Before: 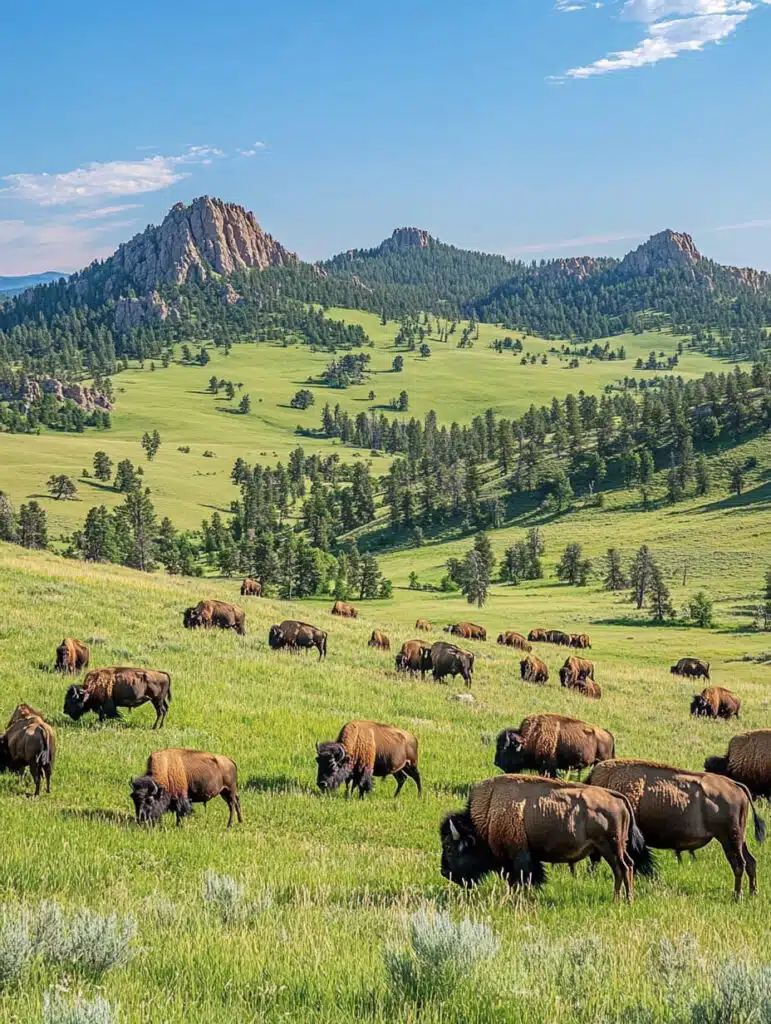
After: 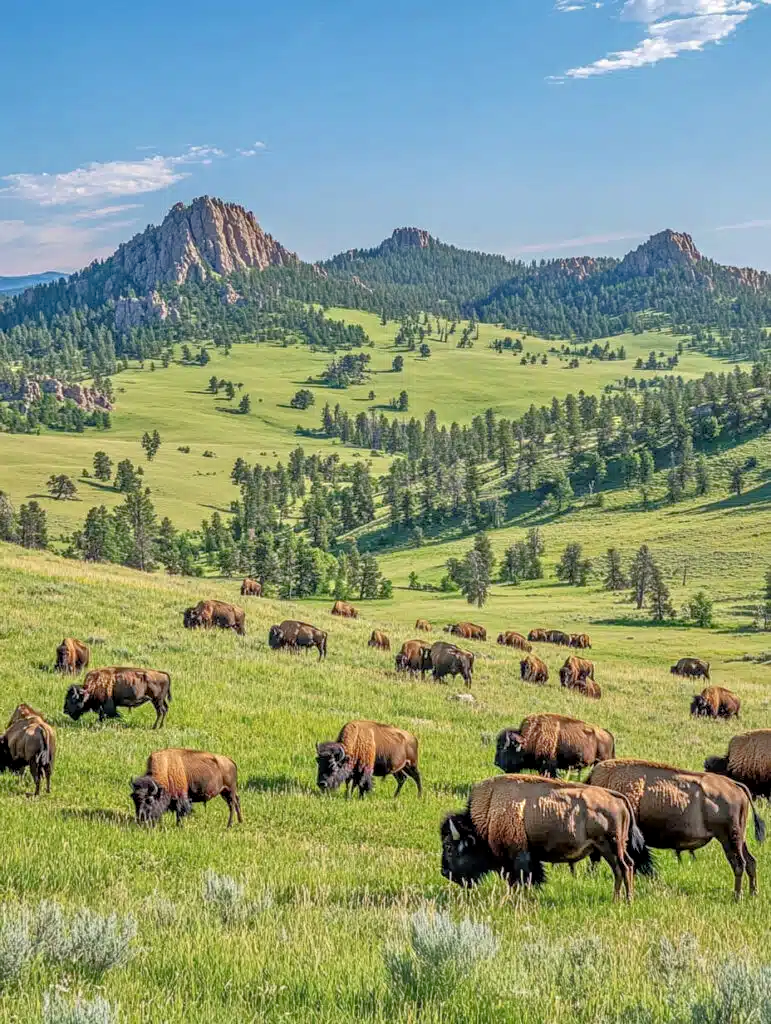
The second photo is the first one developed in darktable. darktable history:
exposure: exposure -0.157 EV, compensate highlight preservation false
tone equalizer: -7 EV 0.156 EV, -6 EV 0.562 EV, -5 EV 1.14 EV, -4 EV 1.29 EV, -3 EV 1.17 EV, -2 EV 0.6 EV, -1 EV 0.151 EV
local contrast: on, module defaults
